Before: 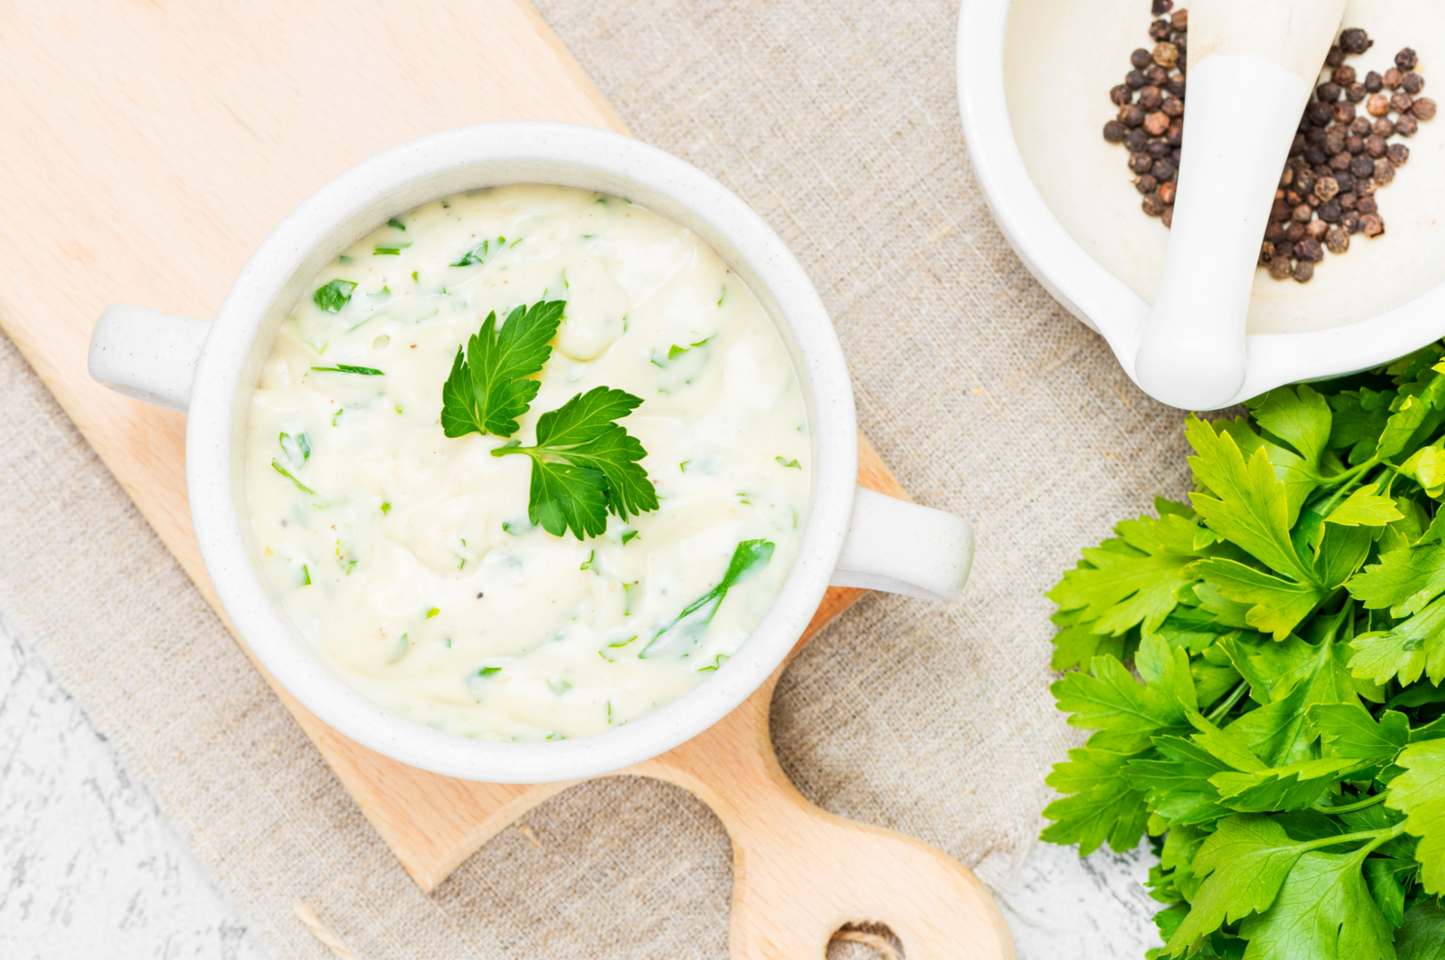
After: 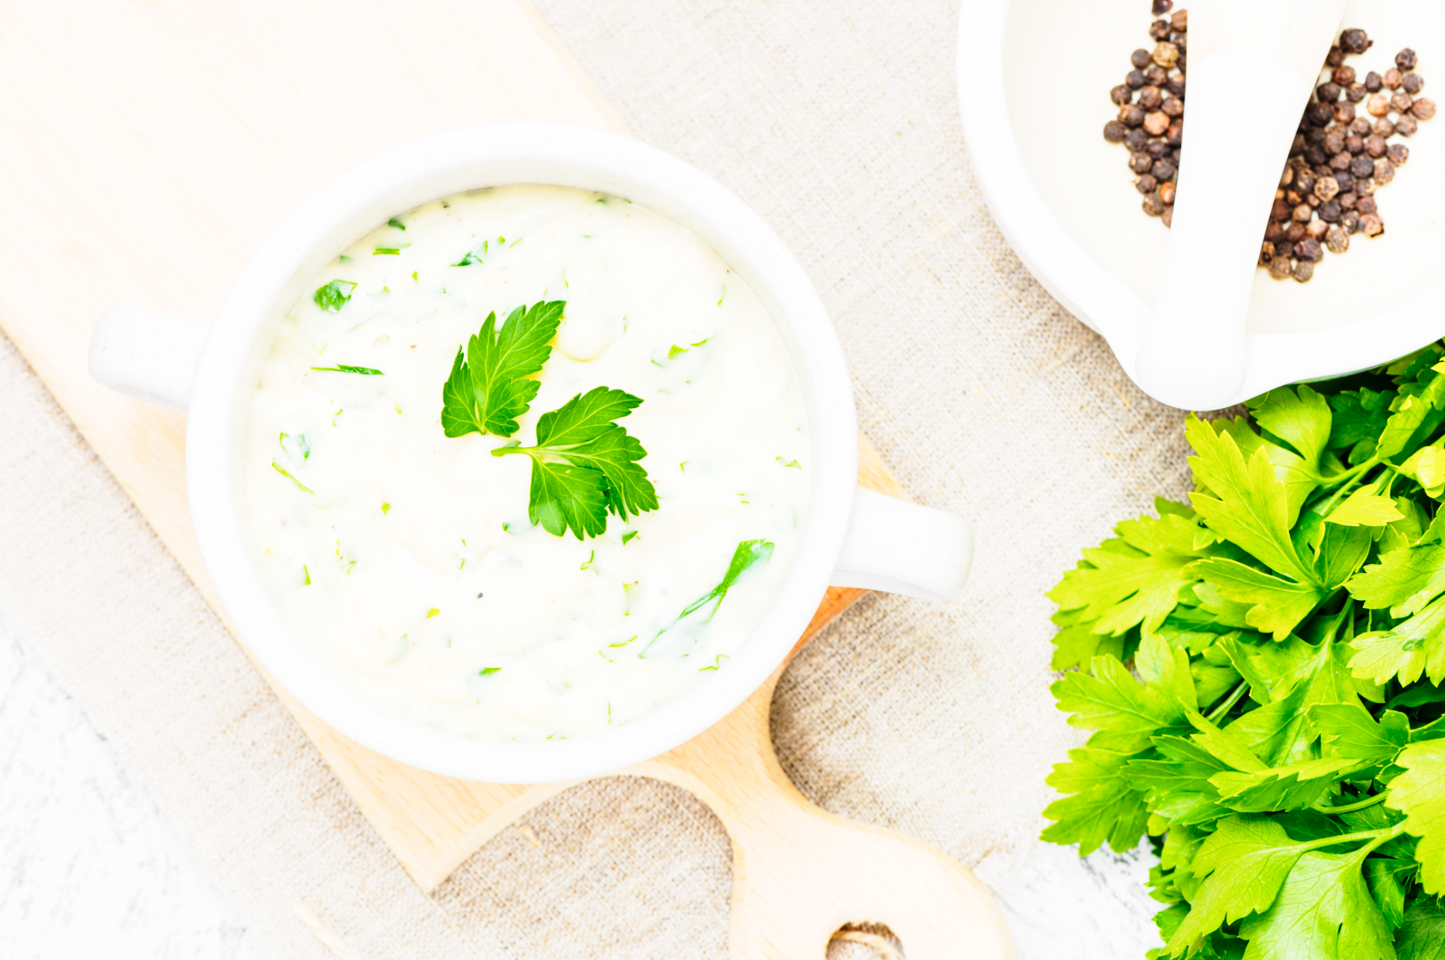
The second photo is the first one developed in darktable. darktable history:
base curve: curves: ch0 [(0, 0) (0.028, 0.03) (0.121, 0.232) (0.46, 0.748) (0.859, 0.968) (1, 1)], preserve colors none
